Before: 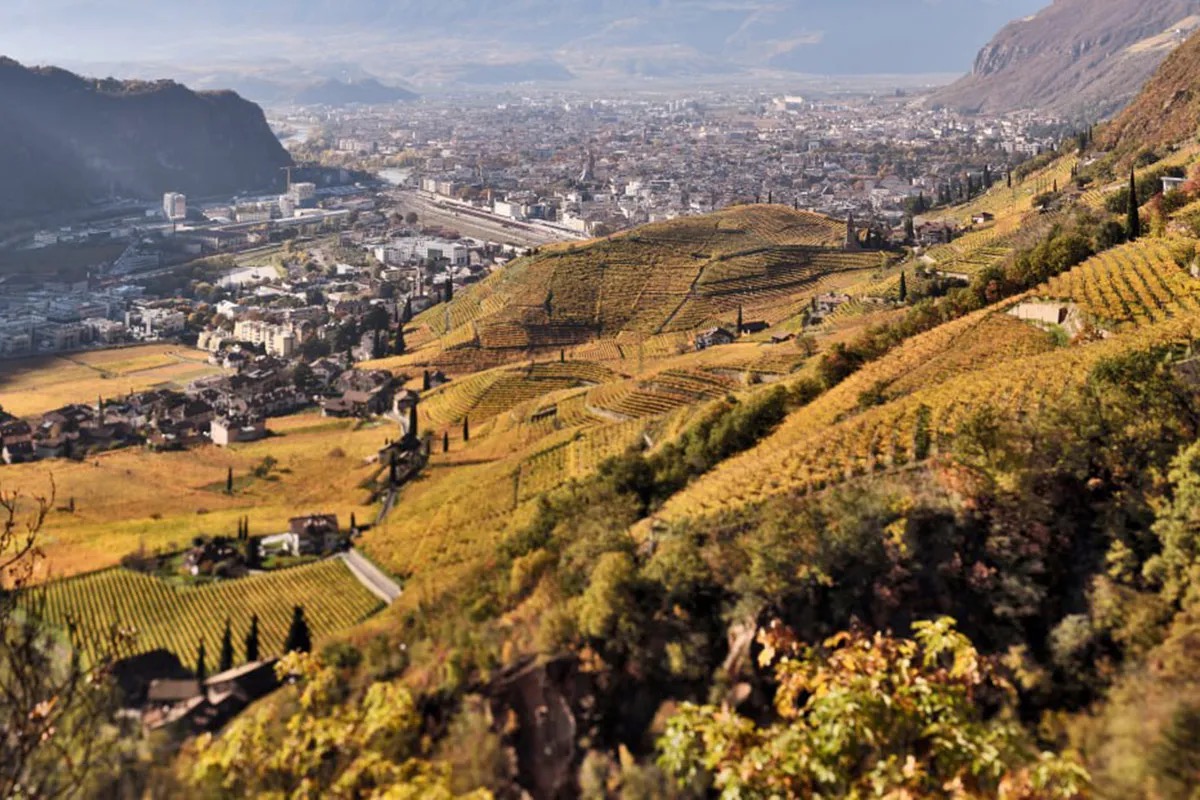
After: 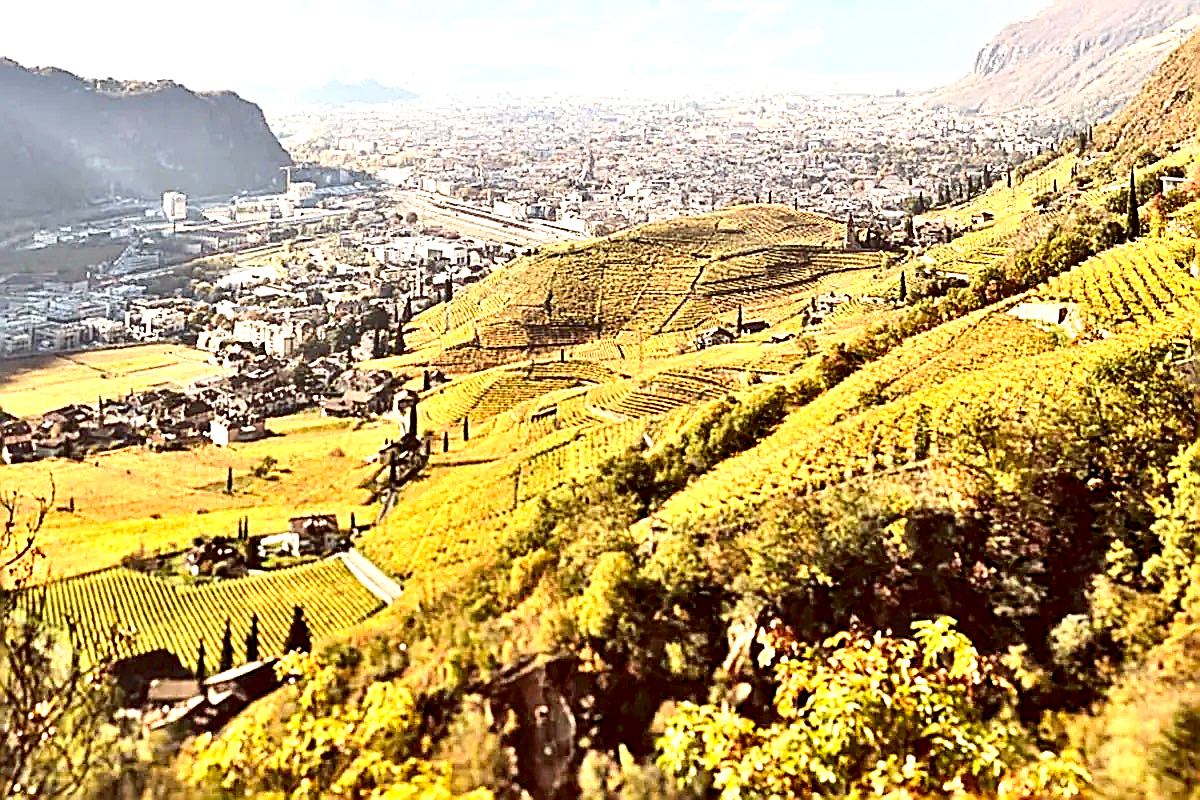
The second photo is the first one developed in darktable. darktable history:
sharpen: amount 1.861
exposure: exposure 1.2 EV, compensate highlight preservation false
color balance: lift [1.001, 1.007, 1, 0.993], gamma [1.023, 1.026, 1.01, 0.974], gain [0.964, 1.059, 1.073, 0.927]
contrast brightness saturation: contrast 0.2, brightness -0.11, saturation 0.1
white balance: red 0.986, blue 1.01
